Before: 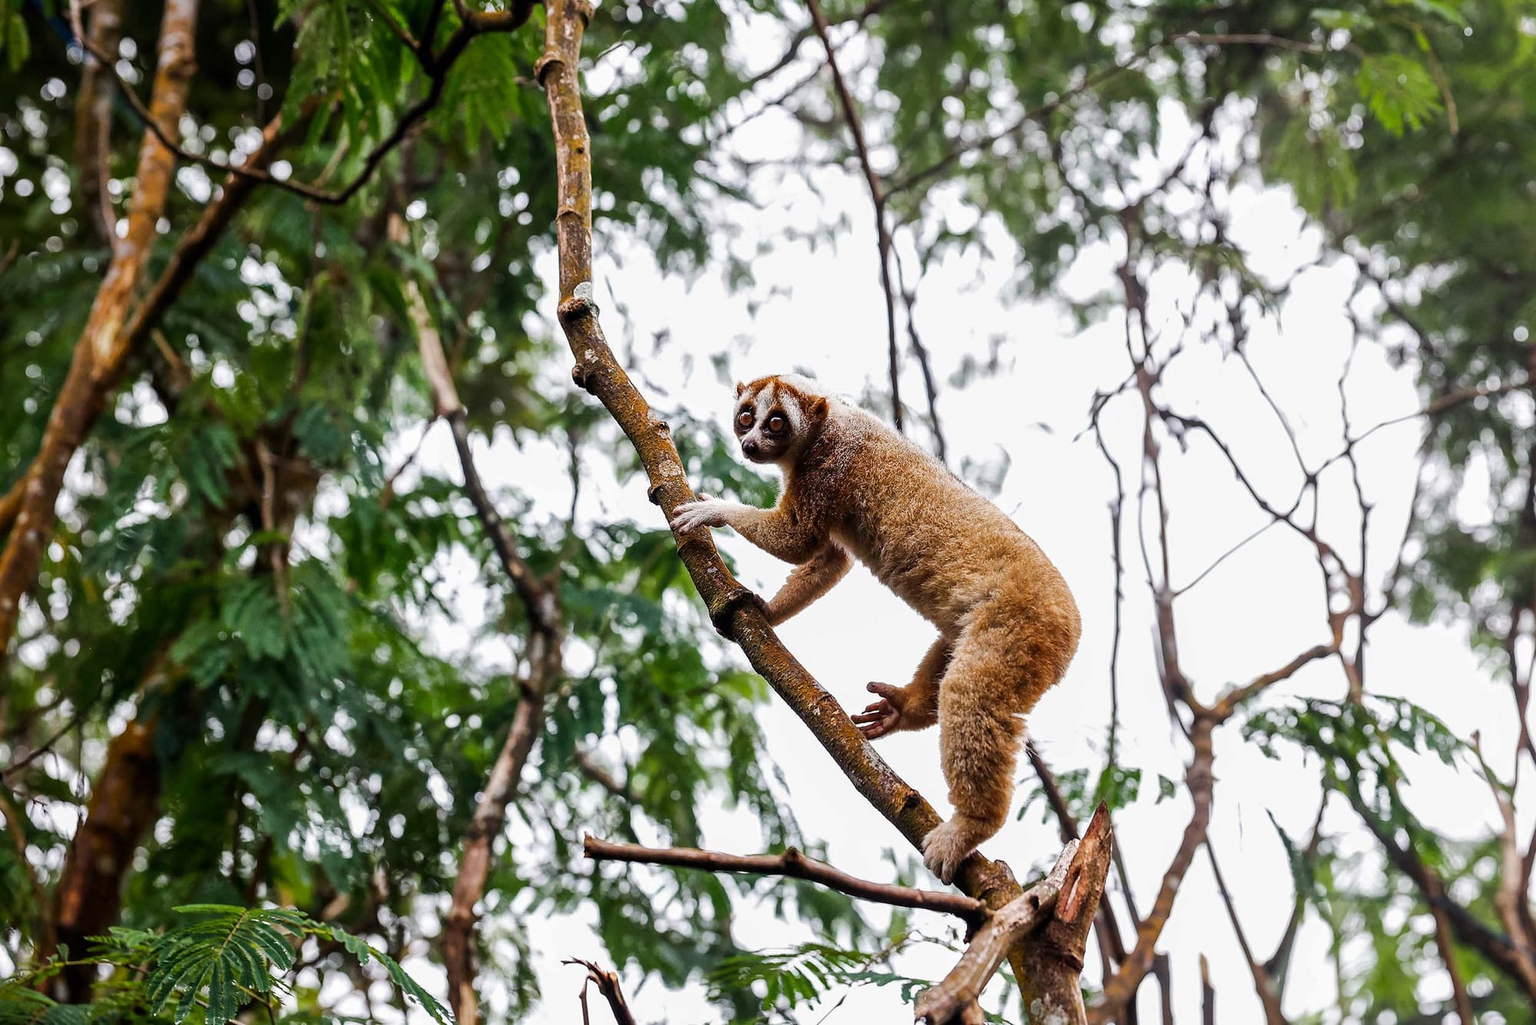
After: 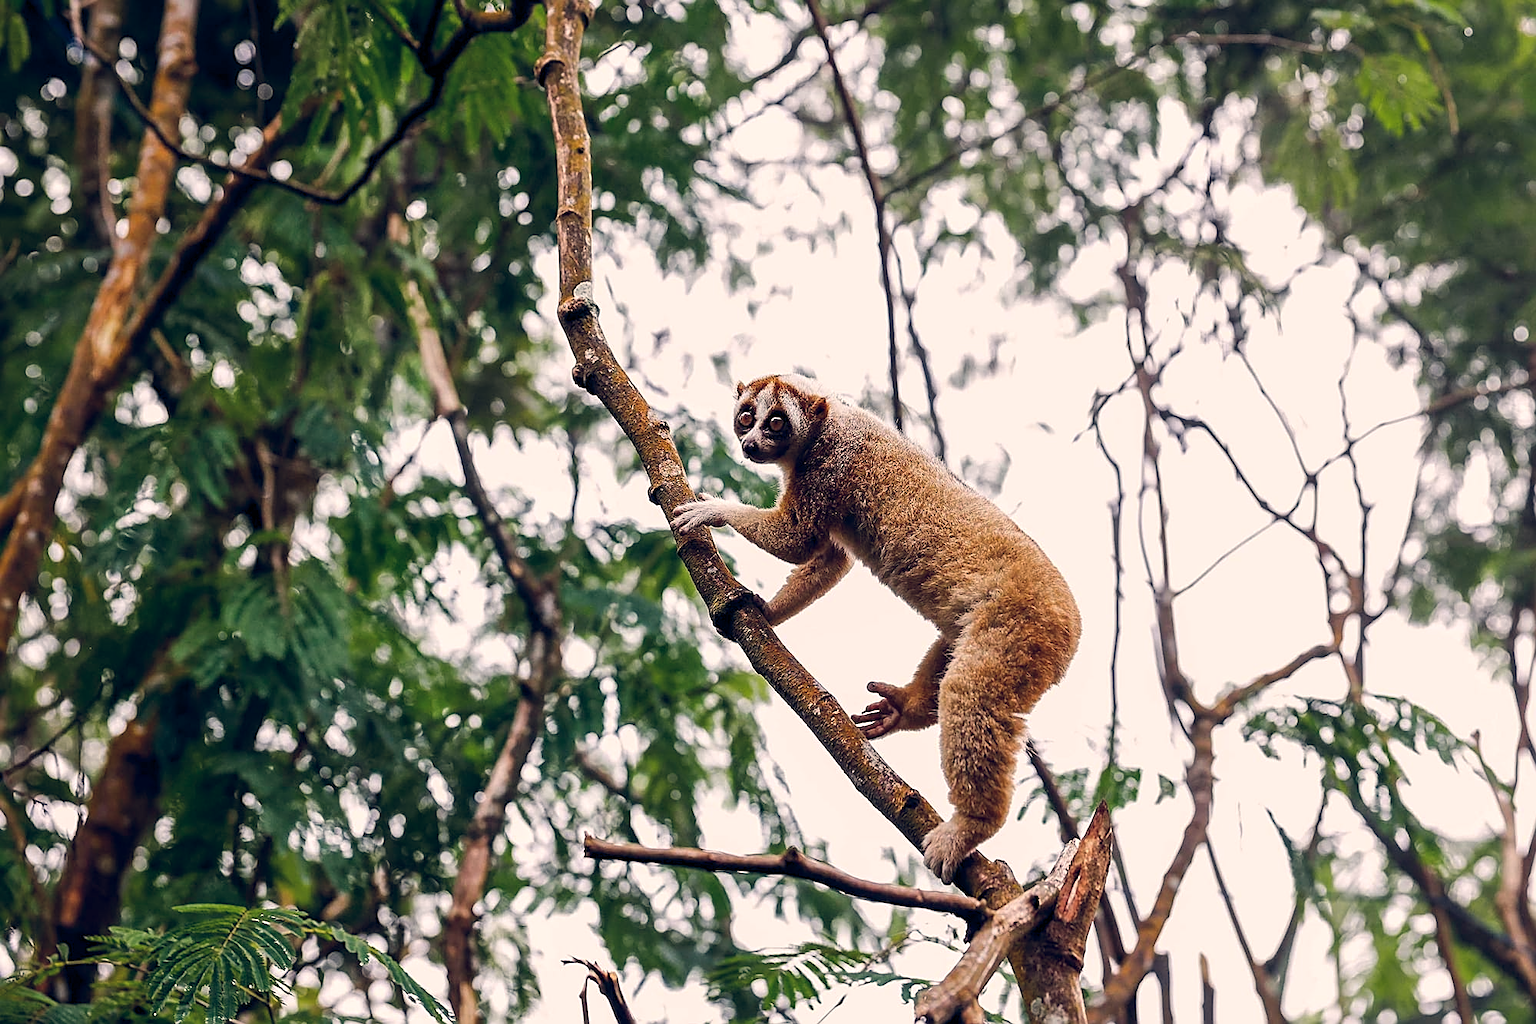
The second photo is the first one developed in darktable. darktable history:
sharpen: on, module defaults
color balance rgb: shadows lift › hue 87.51°, highlights gain › chroma 3.21%, highlights gain › hue 55.1°, global offset › chroma 0.15%, global offset › hue 253.66°, linear chroma grading › global chroma 0.5%
